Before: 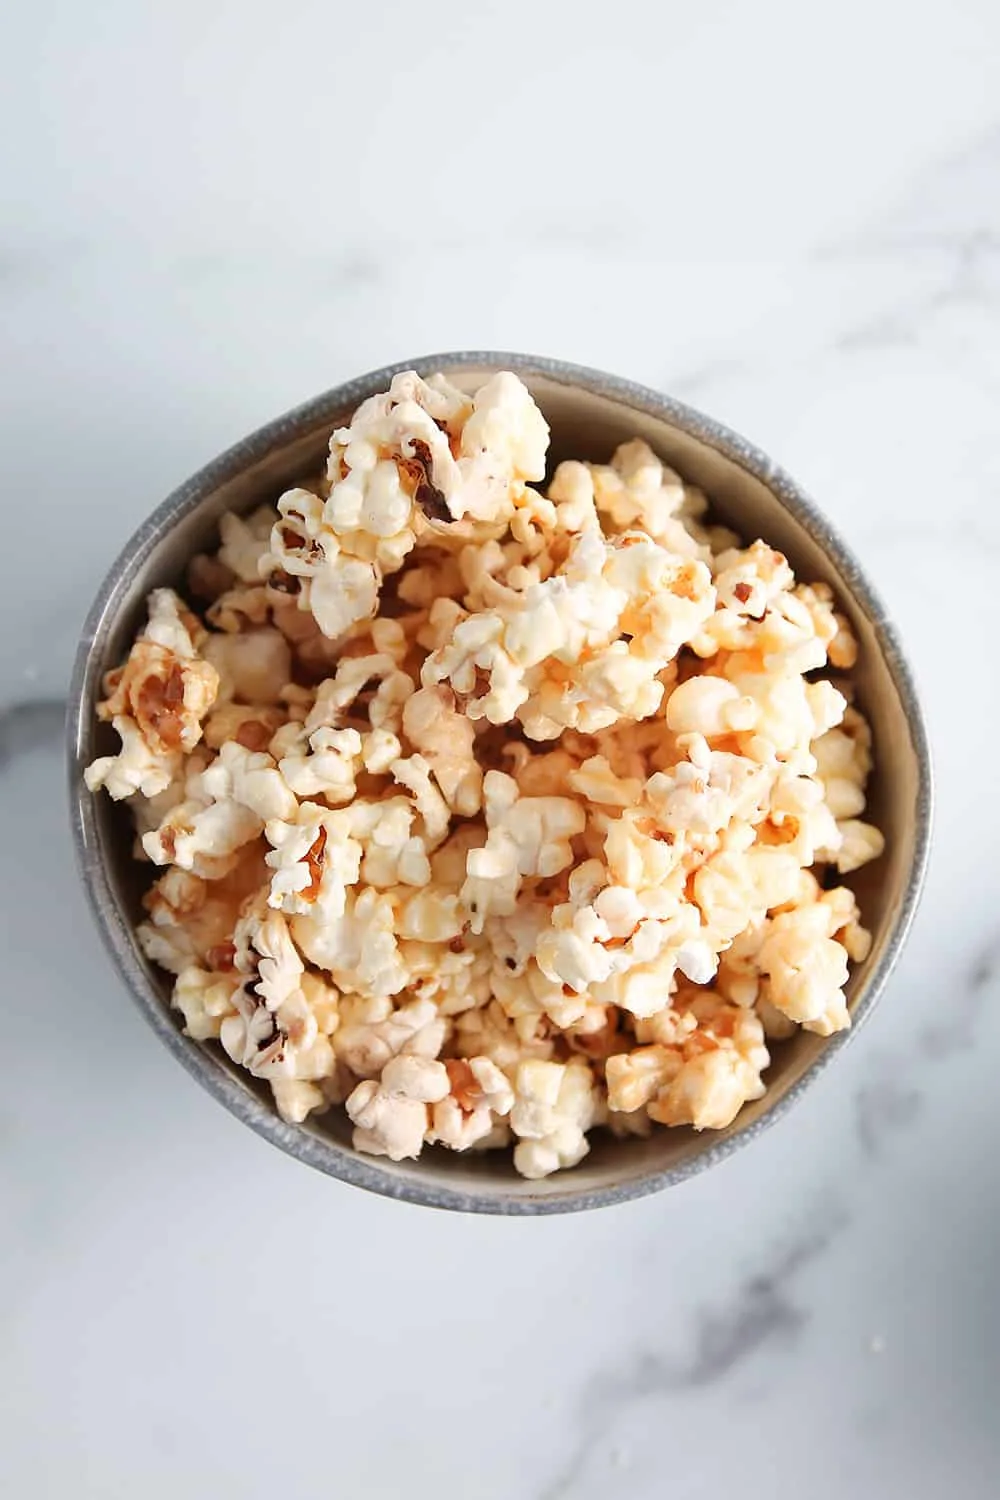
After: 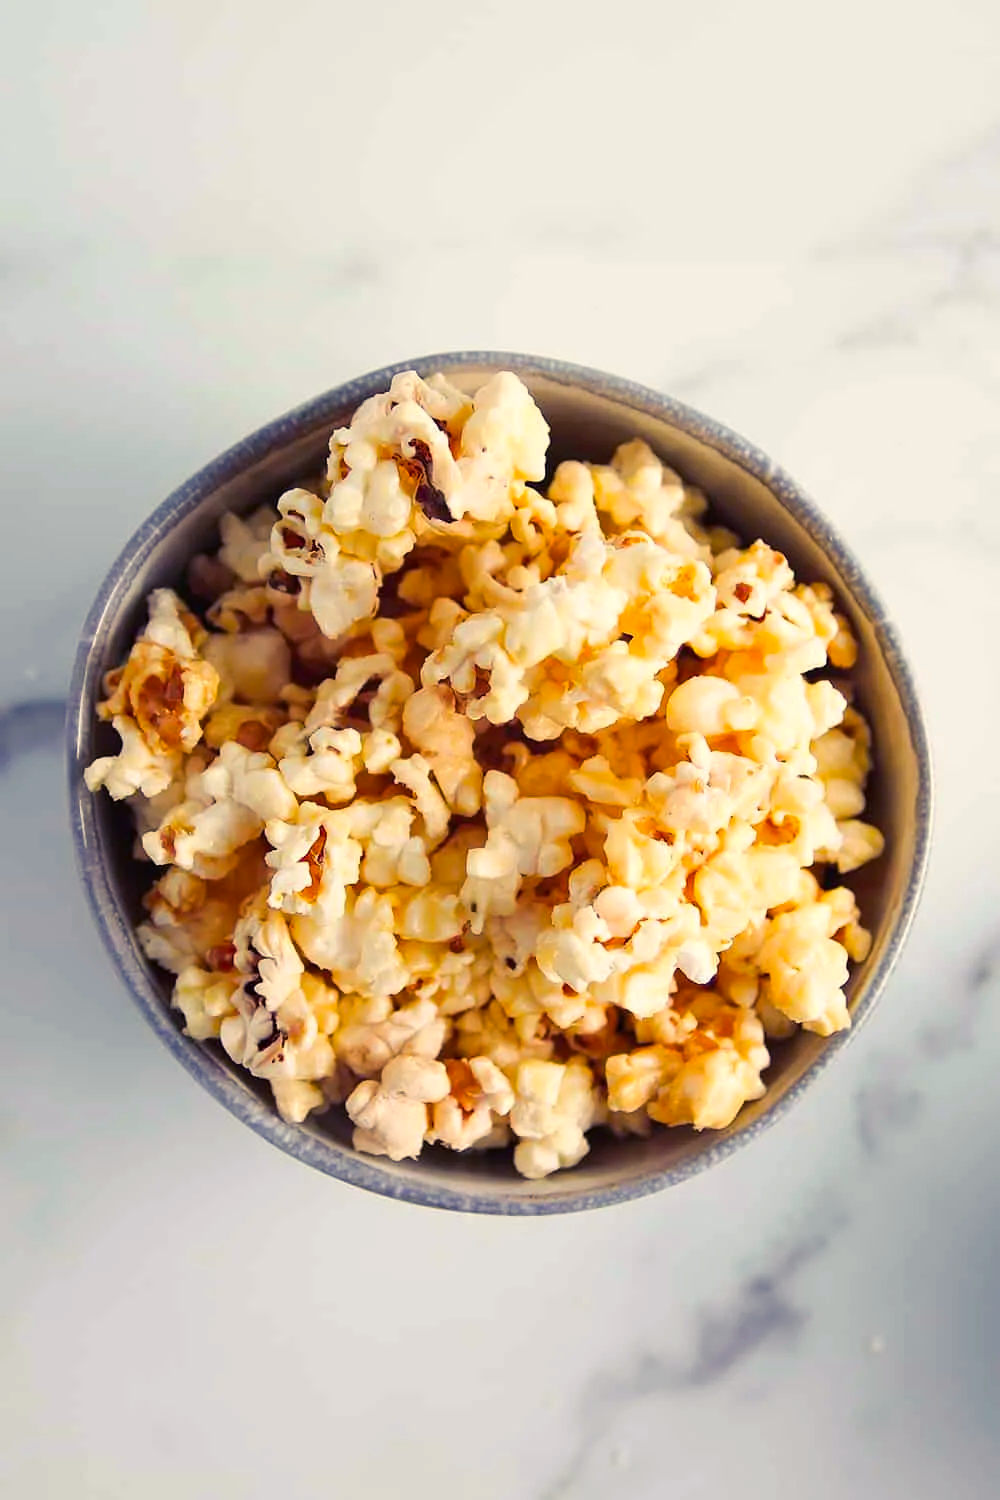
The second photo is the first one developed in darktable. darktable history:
color balance rgb: shadows lift › luminance -28.55%, shadows lift › chroma 15.352%, shadows lift › hue 269.79°, highlights gain › chroma 2.973%, highlights gain › hue 77.71°, linear chroma grading › global chroma 2.883%, perceptual saturation grading › global saturation 30.645%, global vibrance 20%
